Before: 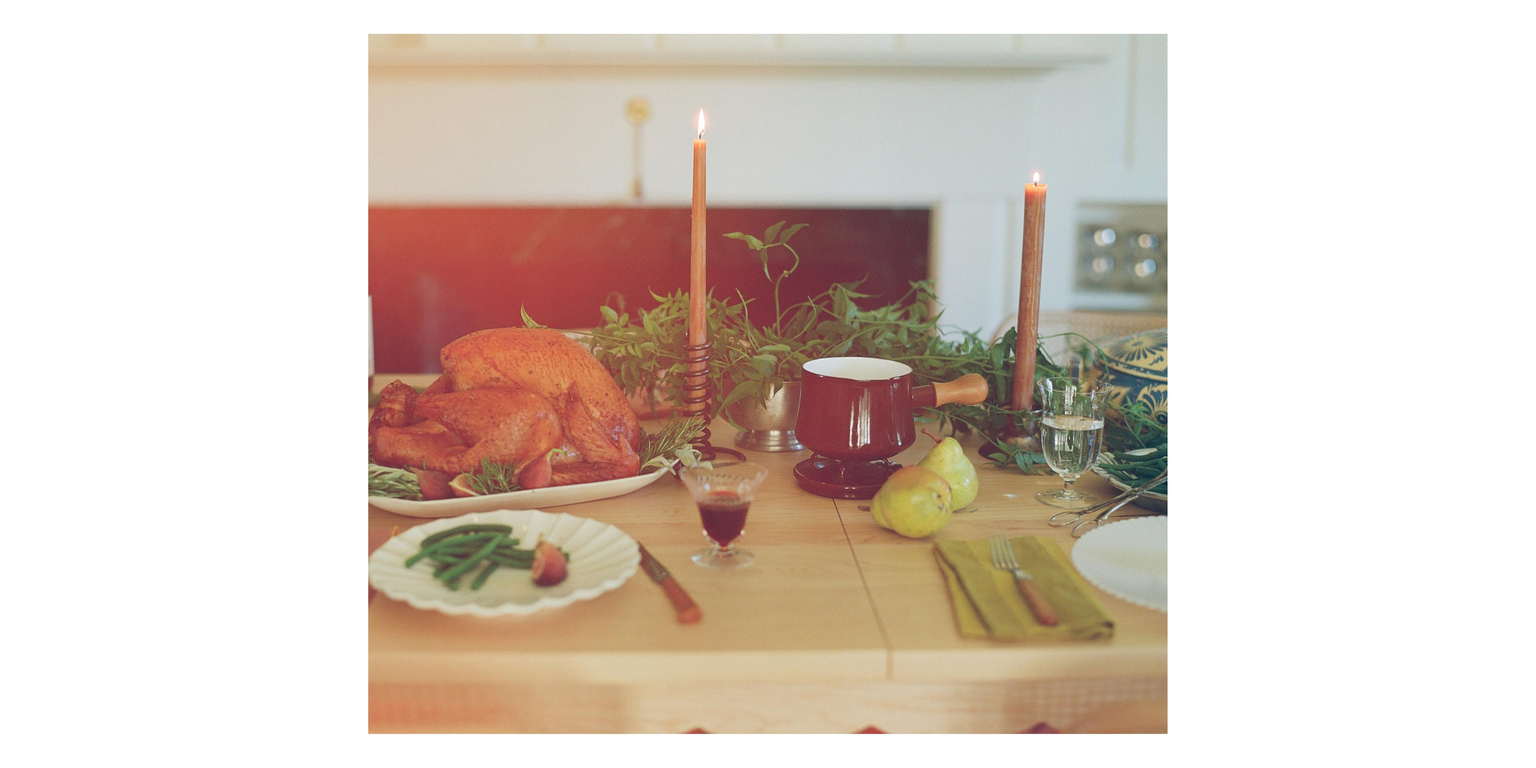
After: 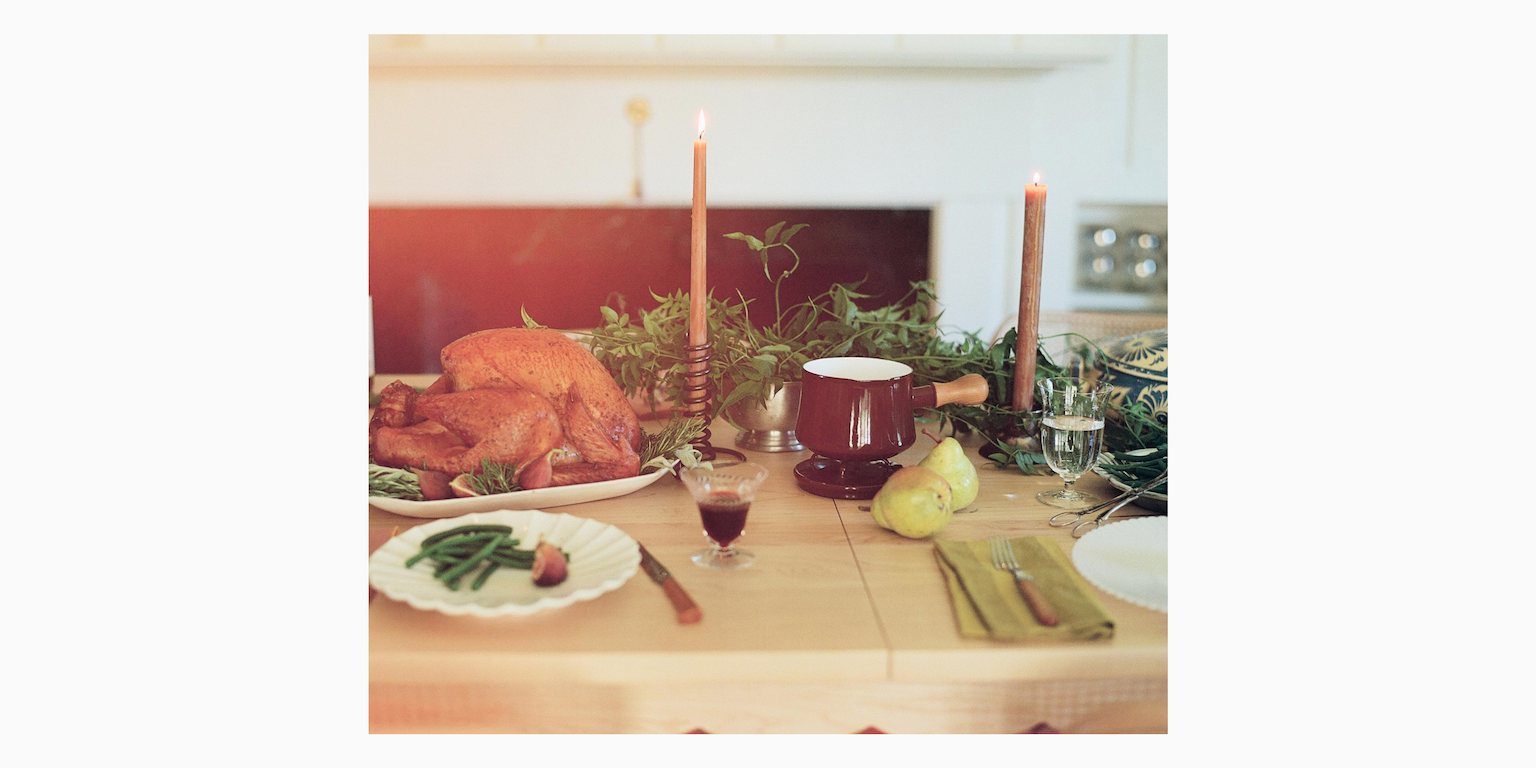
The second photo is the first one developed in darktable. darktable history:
filmic rgb: black relative exposure -5.42 EV, white relative exposure 2.85 EV, dynamic range scaling -37.73%, hardness 4, contrast 1.605, highlights saturation mix -0.93%
